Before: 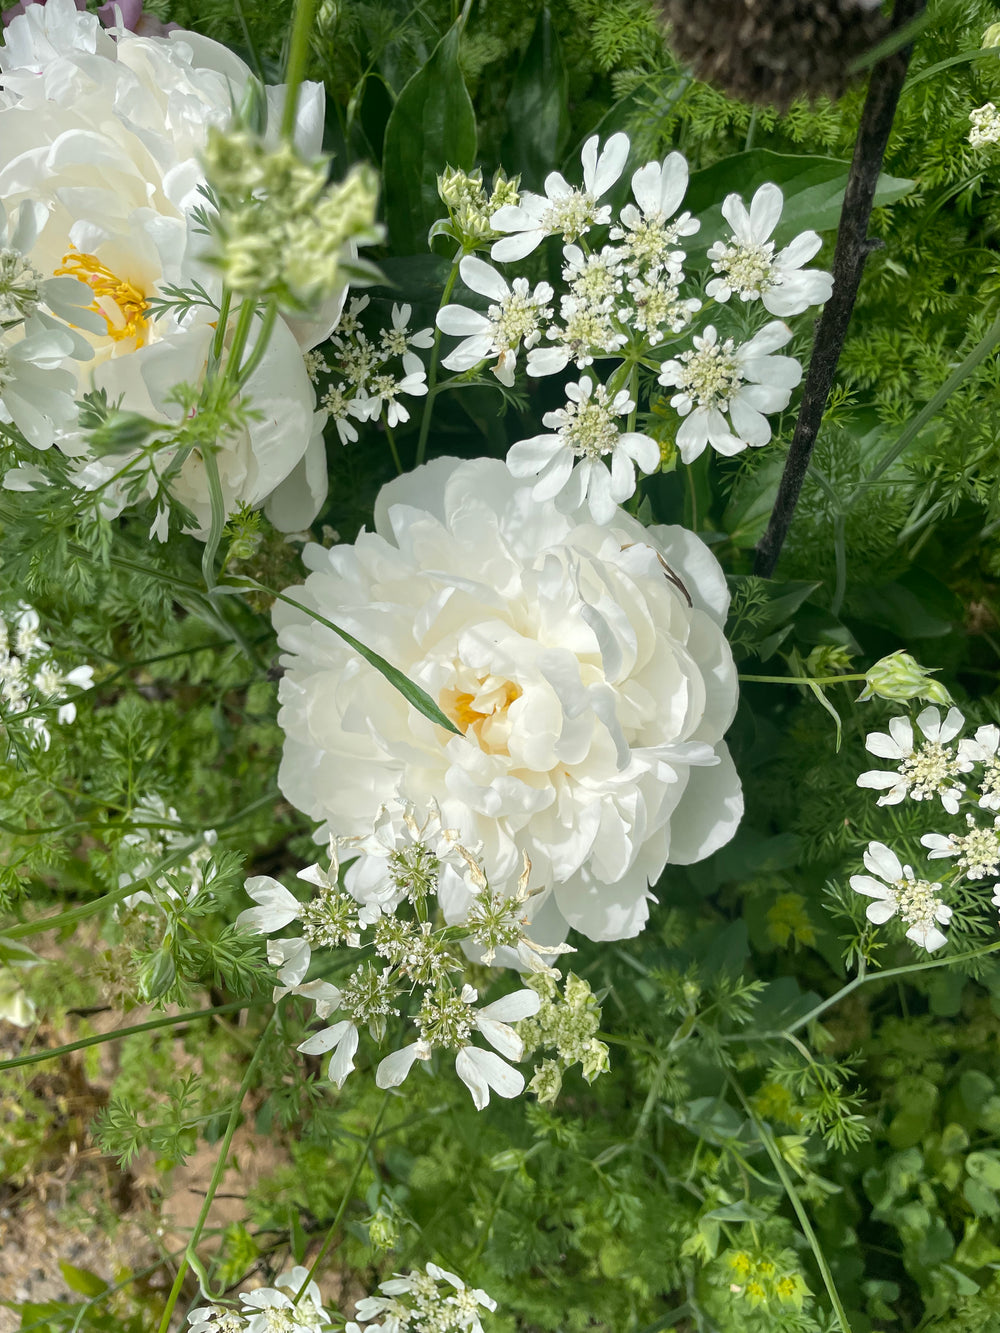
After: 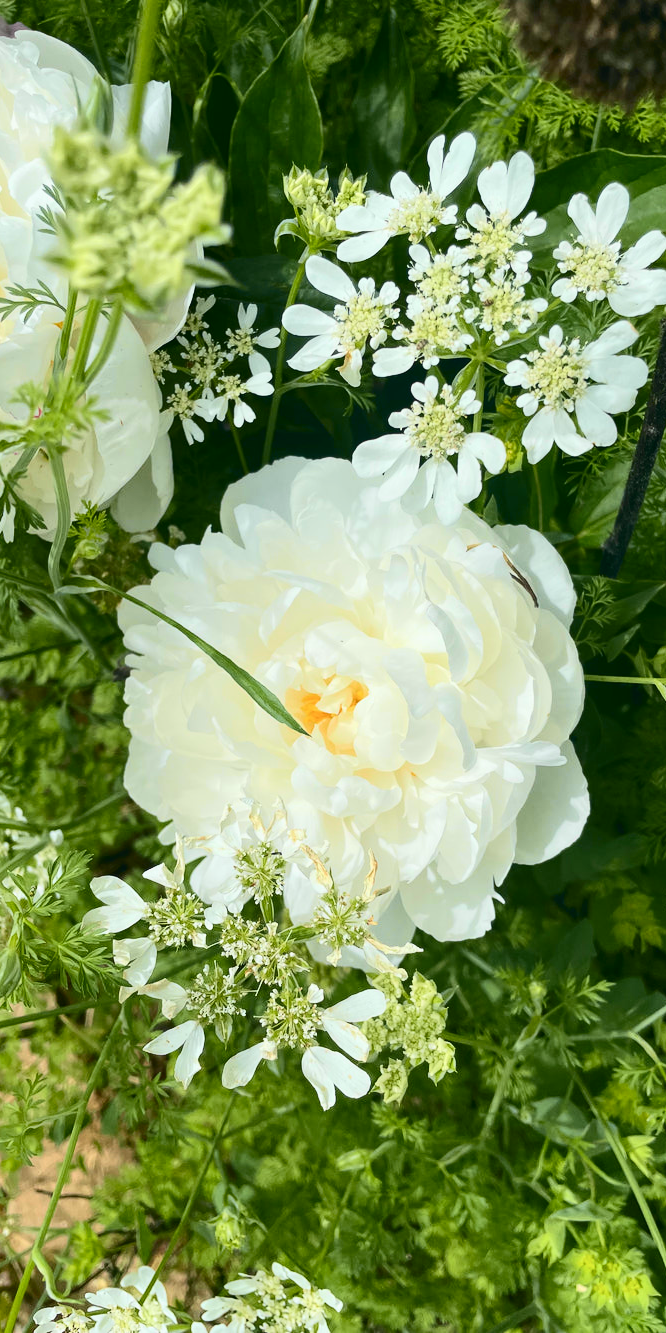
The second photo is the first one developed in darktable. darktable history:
tone curve: curves: ch0 [(0, 0.028) (0.037, 0.05) (0.123, 0.108) (0.19, 0.164) (0.269, 0.247) (0.475, 0.533) (0.595, 0.695) (0.718, 0.823) (0.855, 0.913) (1, 0.982)]; ch1 [(0, 0) (0.243, 0.245) (0.427, 0.41) (0.493, 0.481) (0.505, 0.502) (0.536, 0.545) (0.56, 0.582) (0.611, 0.644) (0.769, 0.807) (1, 1)]; ch2 [(0, 0) (0.249, 0.216) (0.349, 0.321) (0.424, 0.442) (0.476, 0.483) (0.498, 0.499) (0.517, 0.519) (0.532, 0.55) (0.569, 0.608) (0.614, 0.661) (0.706, 0.75) (0.808, 0.809) (0.991, 0.968)], color space Lab, independent channels, preserve colors none
crop: left 15.419%, right 17.914%
